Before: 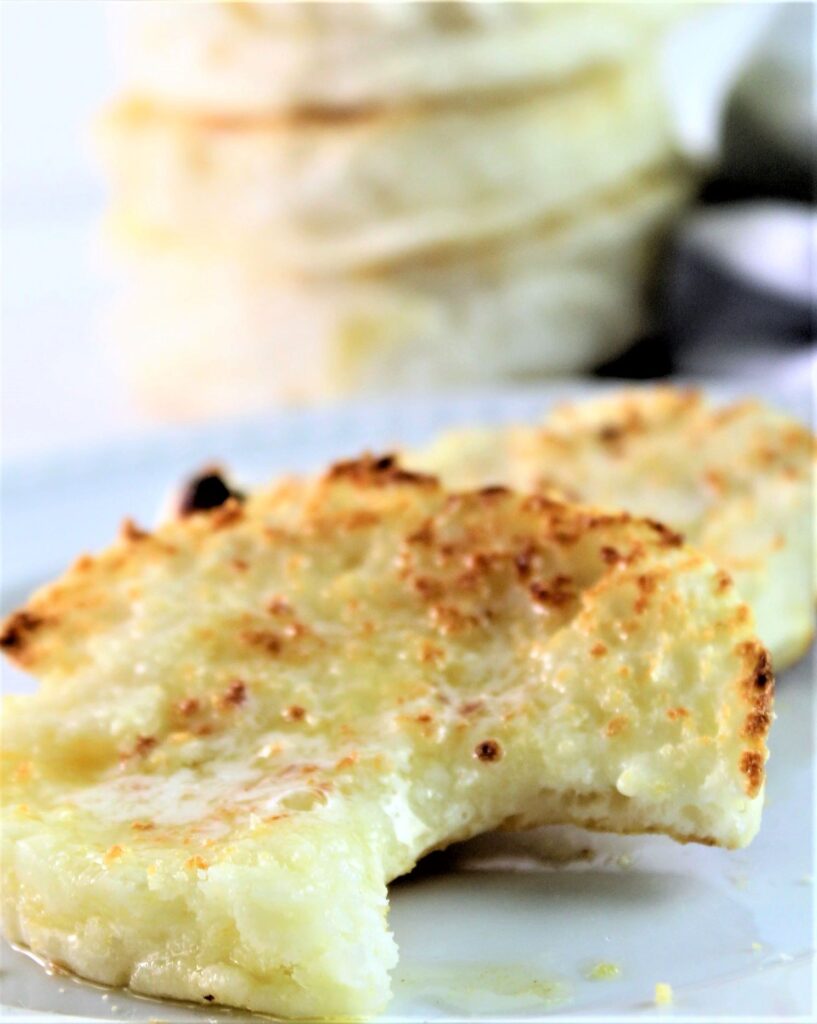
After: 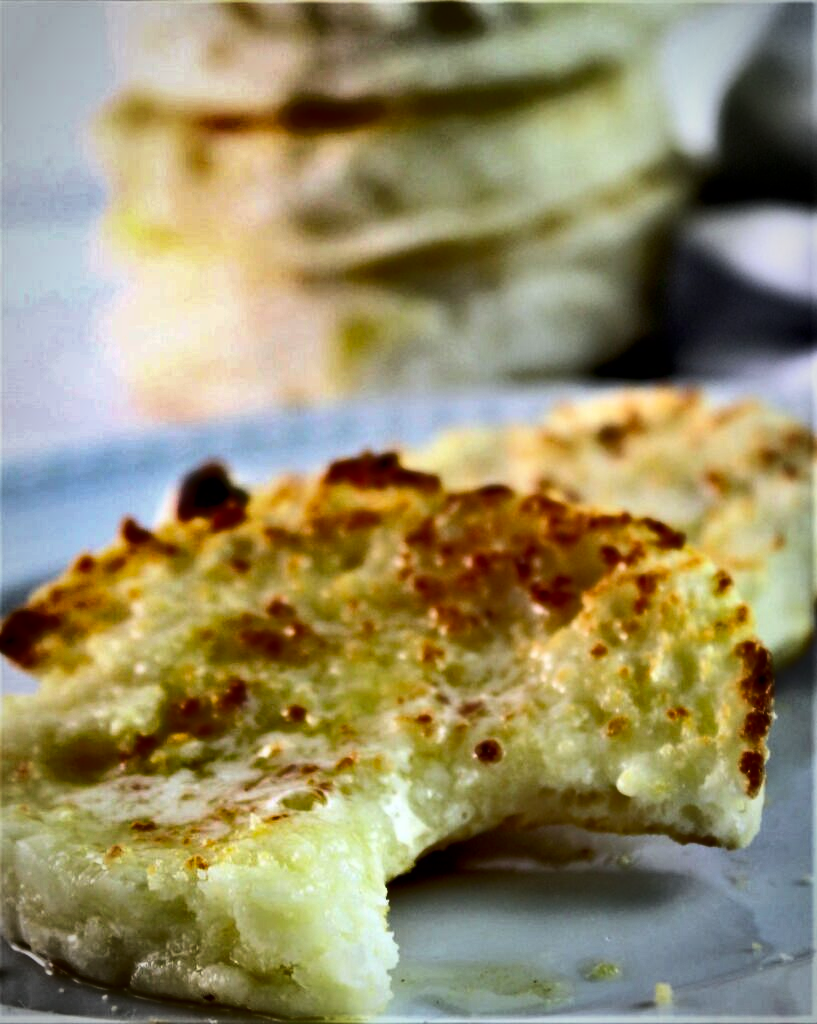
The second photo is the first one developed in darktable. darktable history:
contrast brightness saturation: contrast 0.203, brightness -0.104, saturation 0.095
vignetting: automatic ratio true
shadows and highlights: shadows 18.77, highlights -83.23, soften with gaussian
